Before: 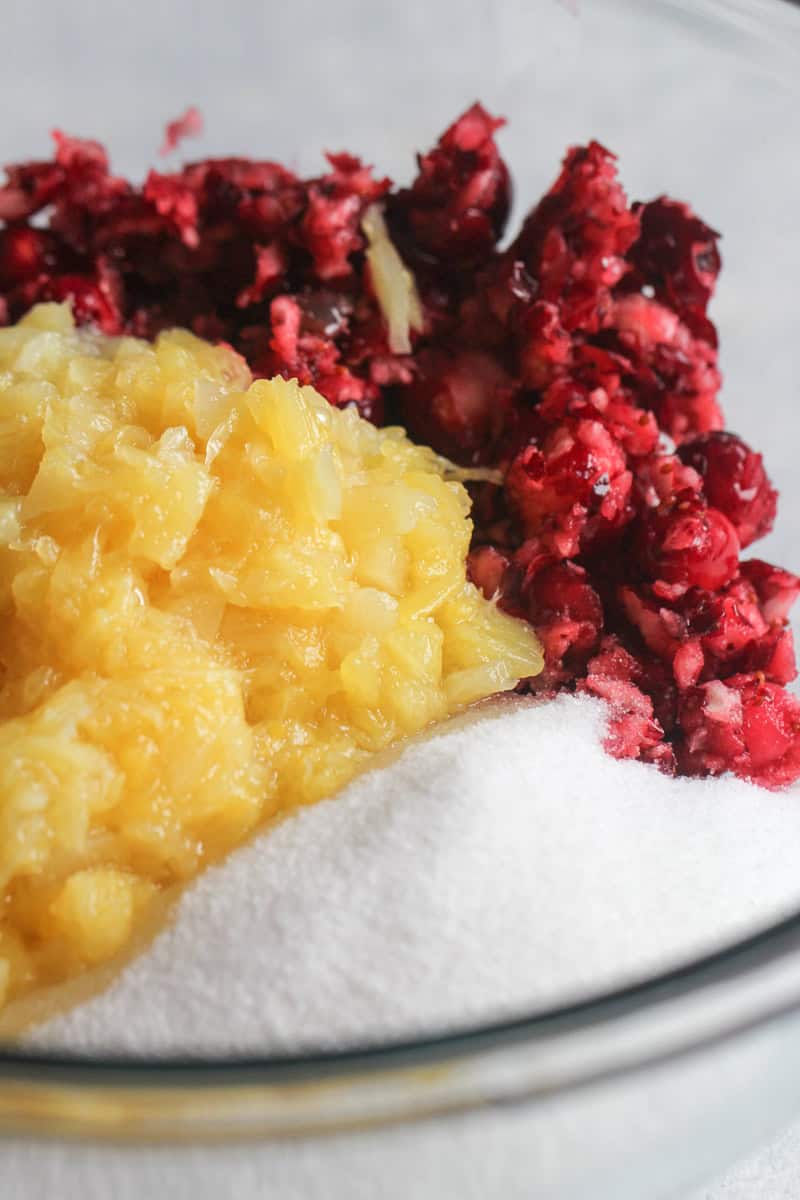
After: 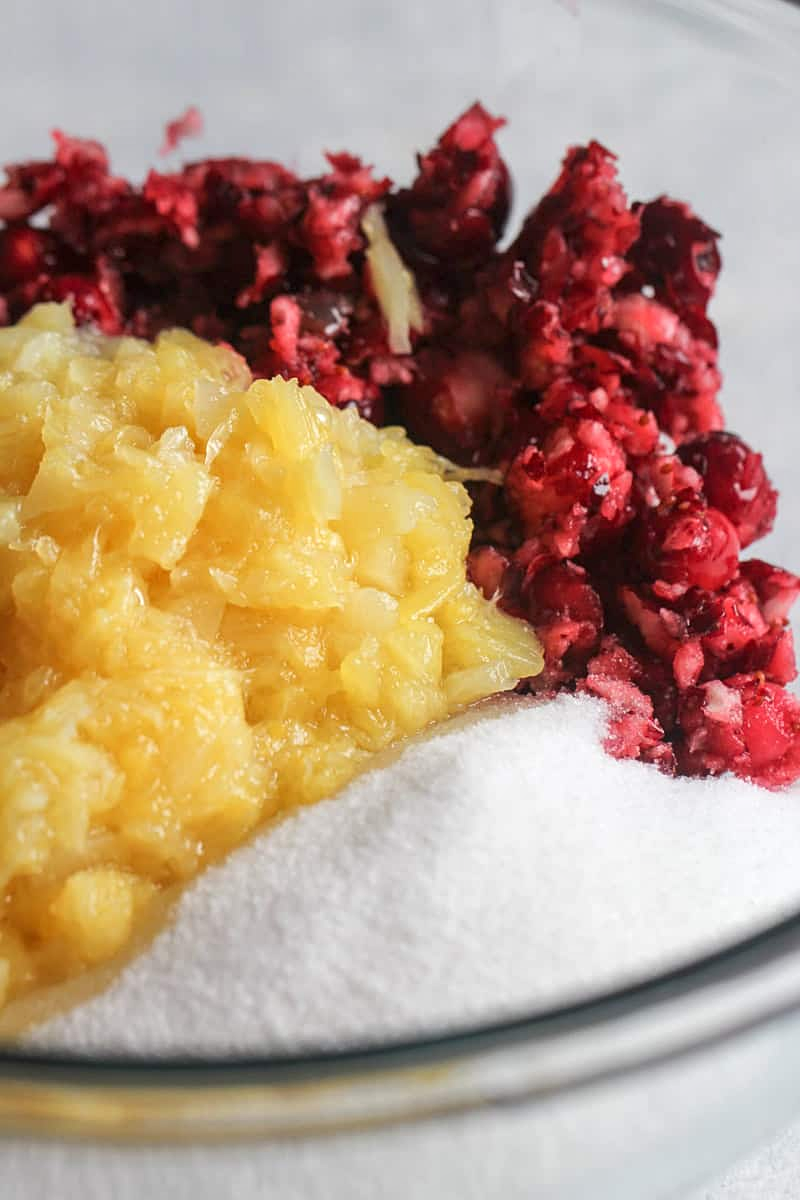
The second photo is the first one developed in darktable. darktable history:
local contrast: mode bilateral grid, contrast 21, coarseness 51, detail 120%, midtone range 0.2
sharpen: amount 0.208
